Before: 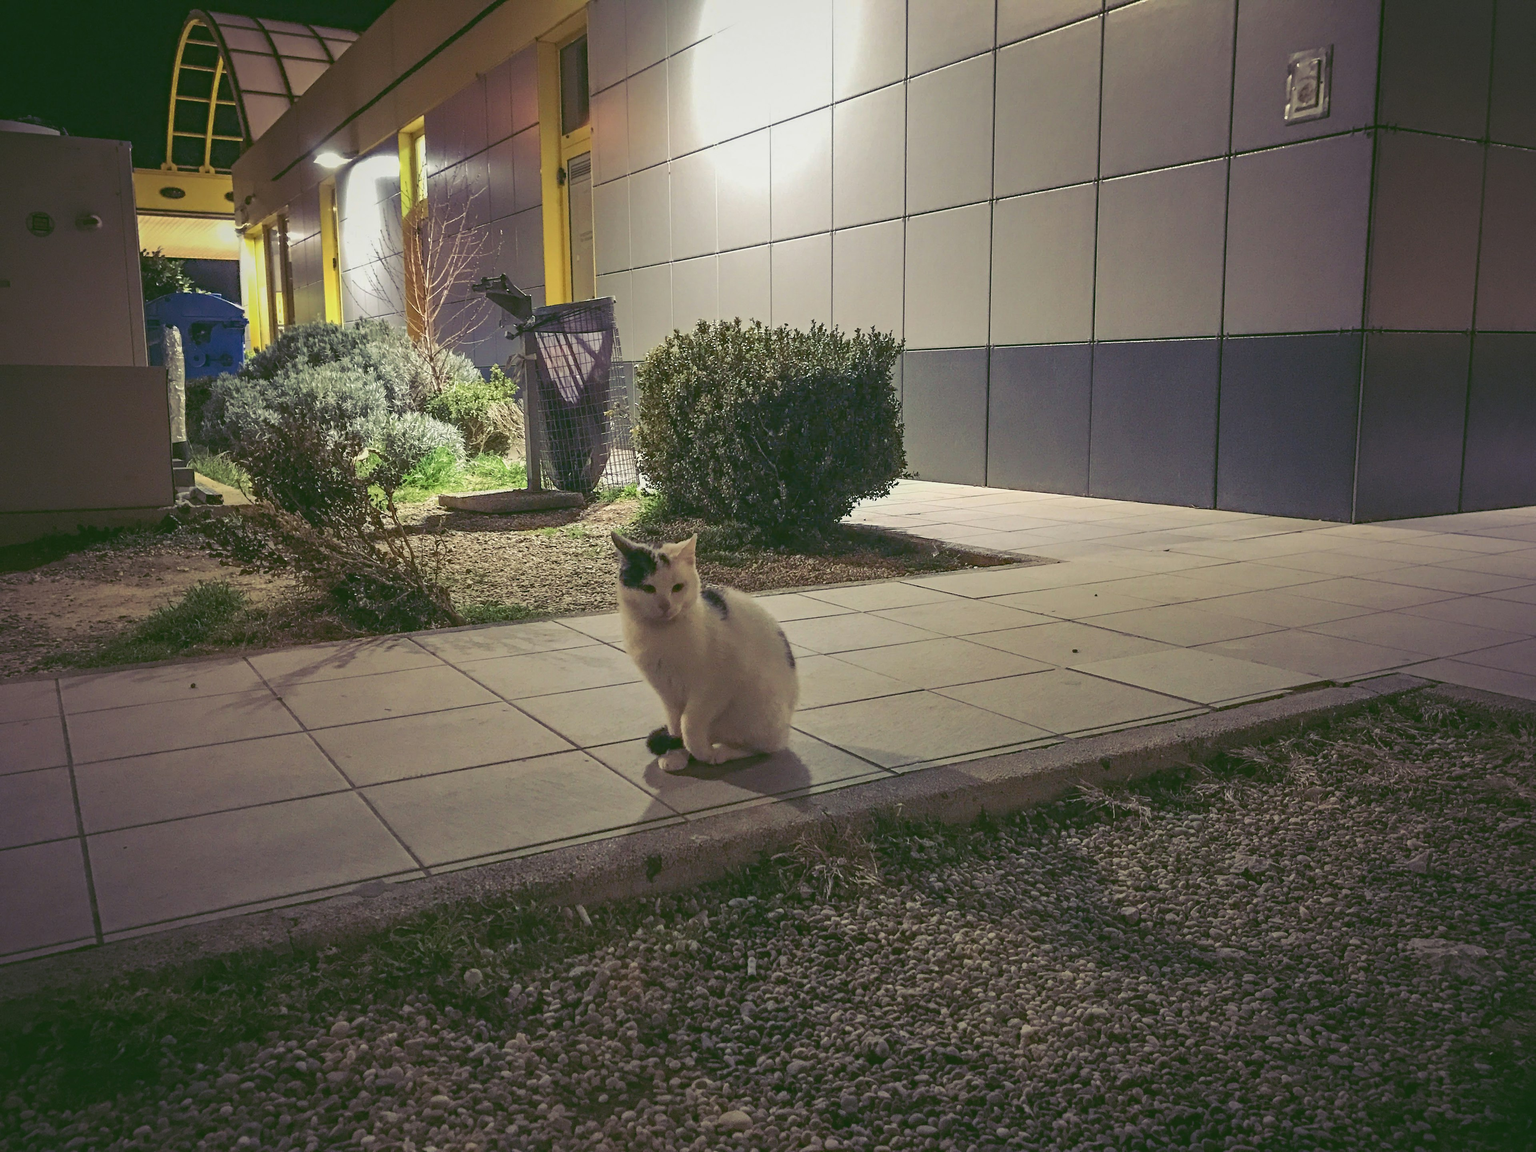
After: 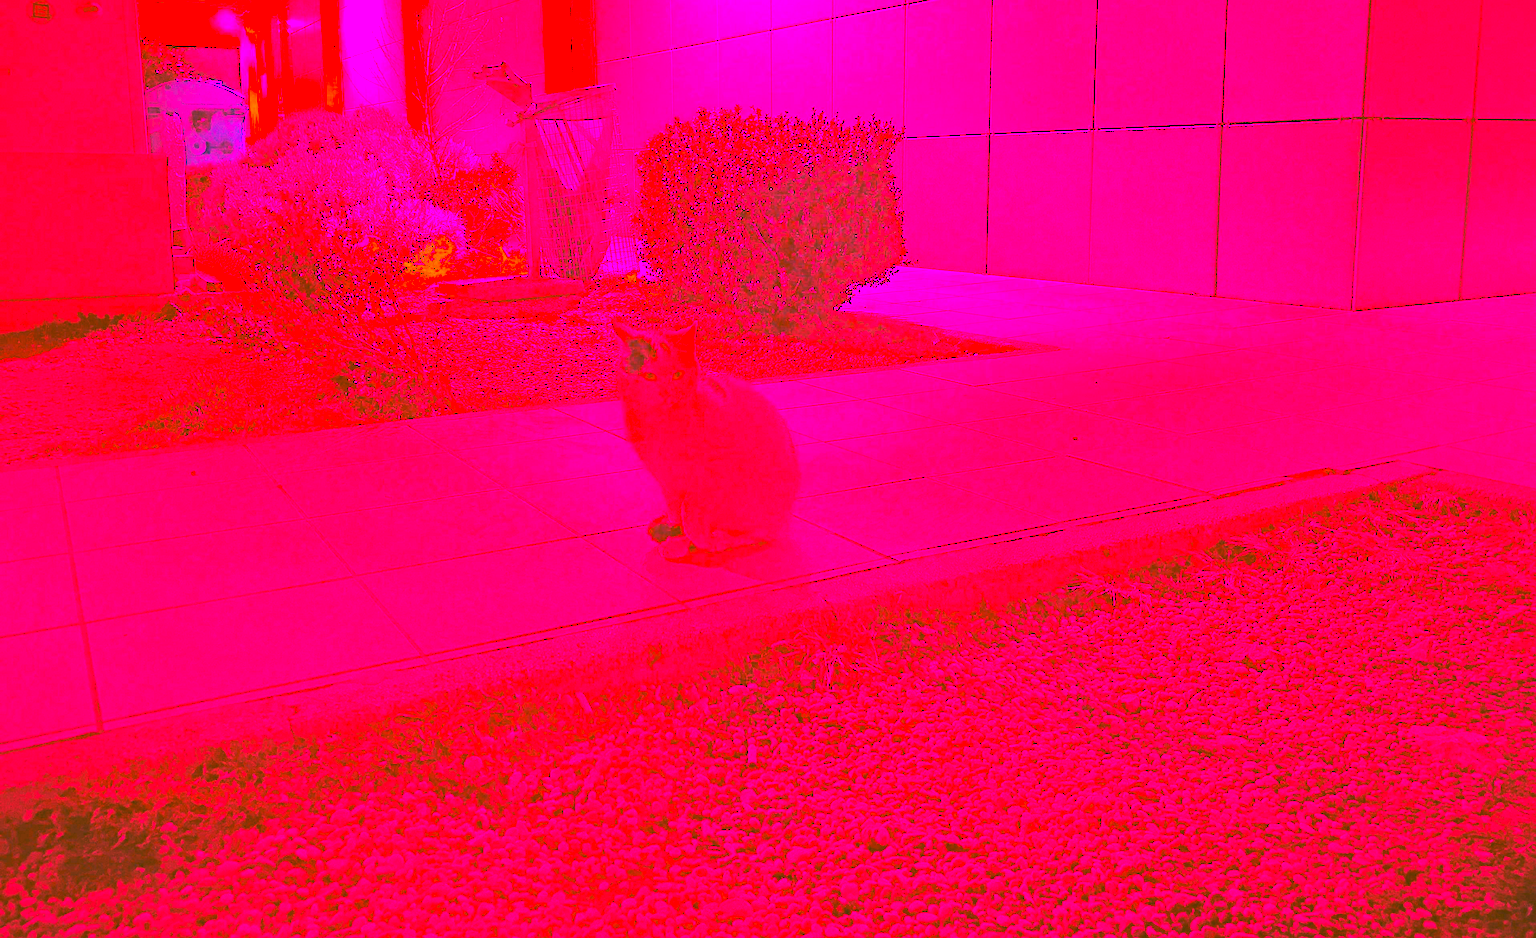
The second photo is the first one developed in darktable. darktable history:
exposure: black level correction 0, exposure 0.7 EV, compensate exposure bias true, compensate highlight preservation false
color correction: highlights a* 2.72, highlights b* 22.8
crop and rotate: top 18.507%
rgb levels: levels [[0.013, 0.434, 0.89], [0, 0.5, 1], [0, 0.5, 1]]
white balance: red 4.26, blue 1.802
sharpen: radius 1.559, amount 0.373, threshold 1.271
color balance rgb: perceptual saturation grading › global saturation 25%, global vibrance 10%
